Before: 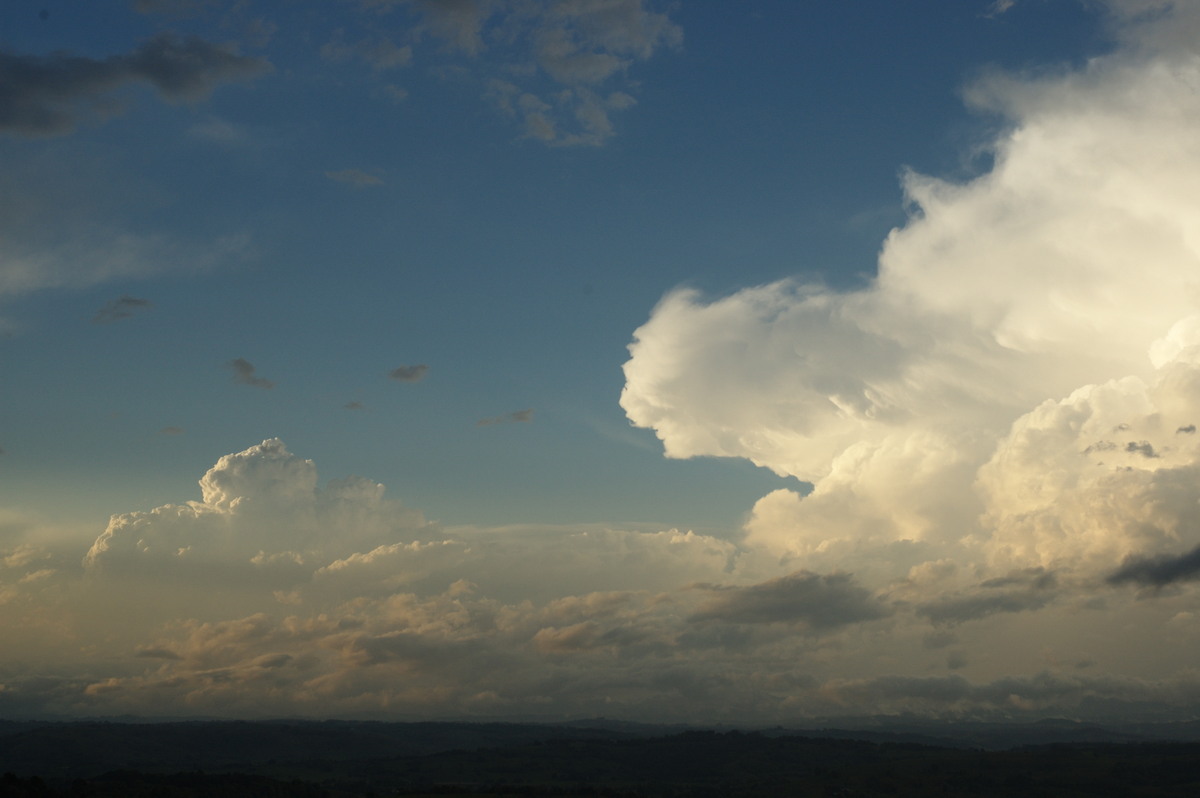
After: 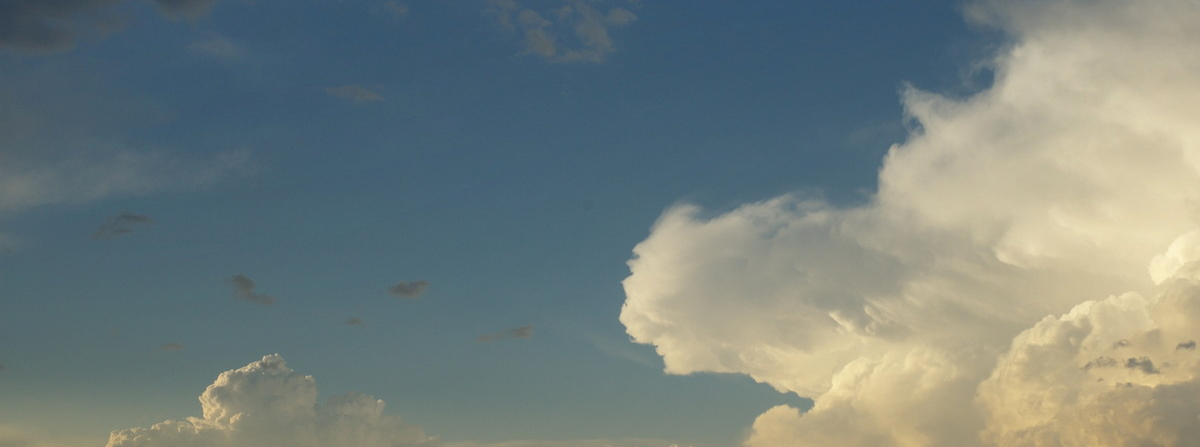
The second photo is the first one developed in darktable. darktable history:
crop and rotate: top 10.605%, bottom 33.274%
shadows and highlights: on, module defaults
